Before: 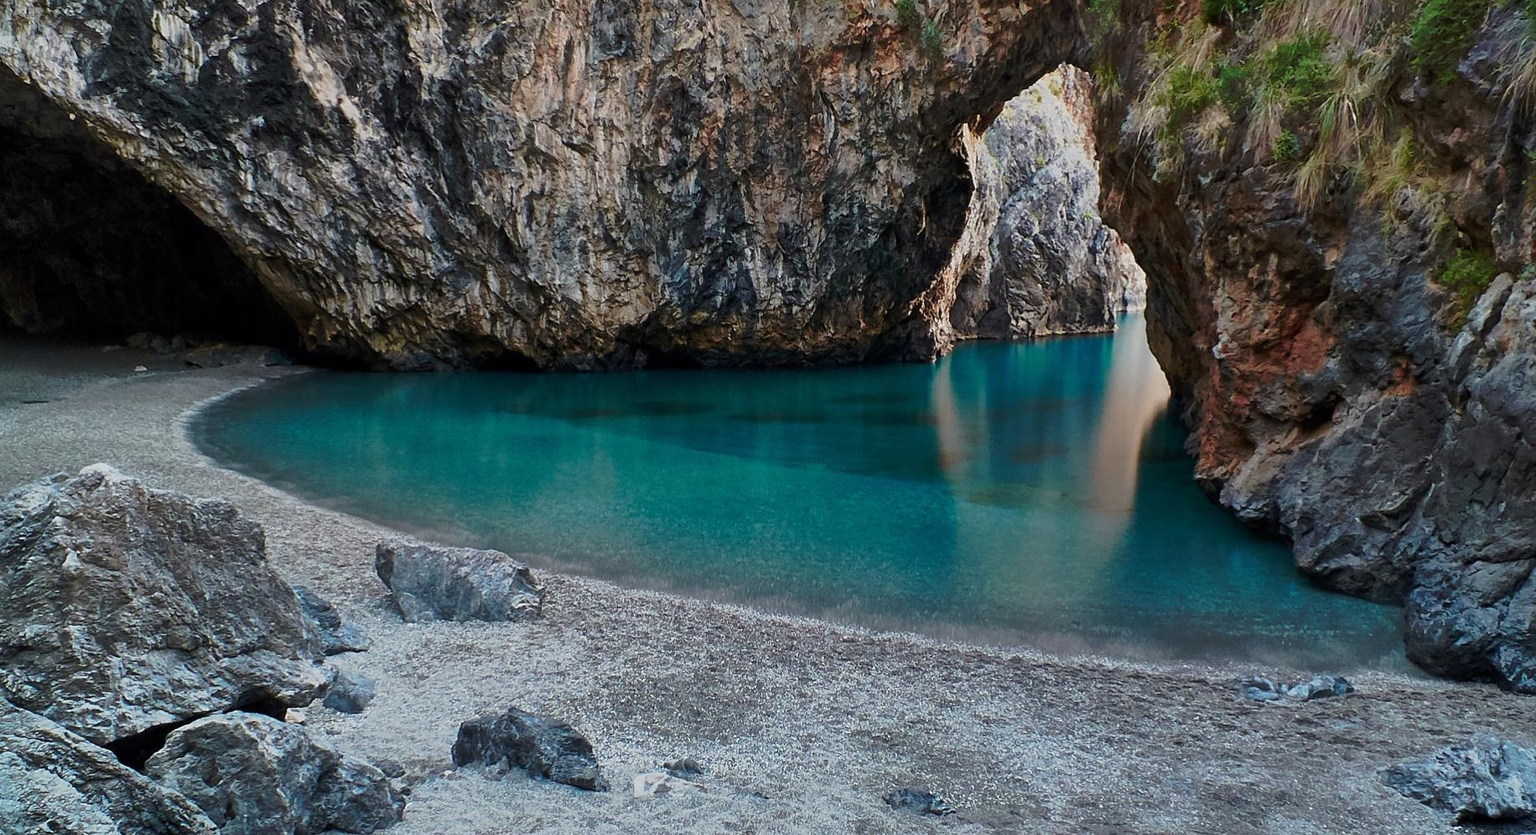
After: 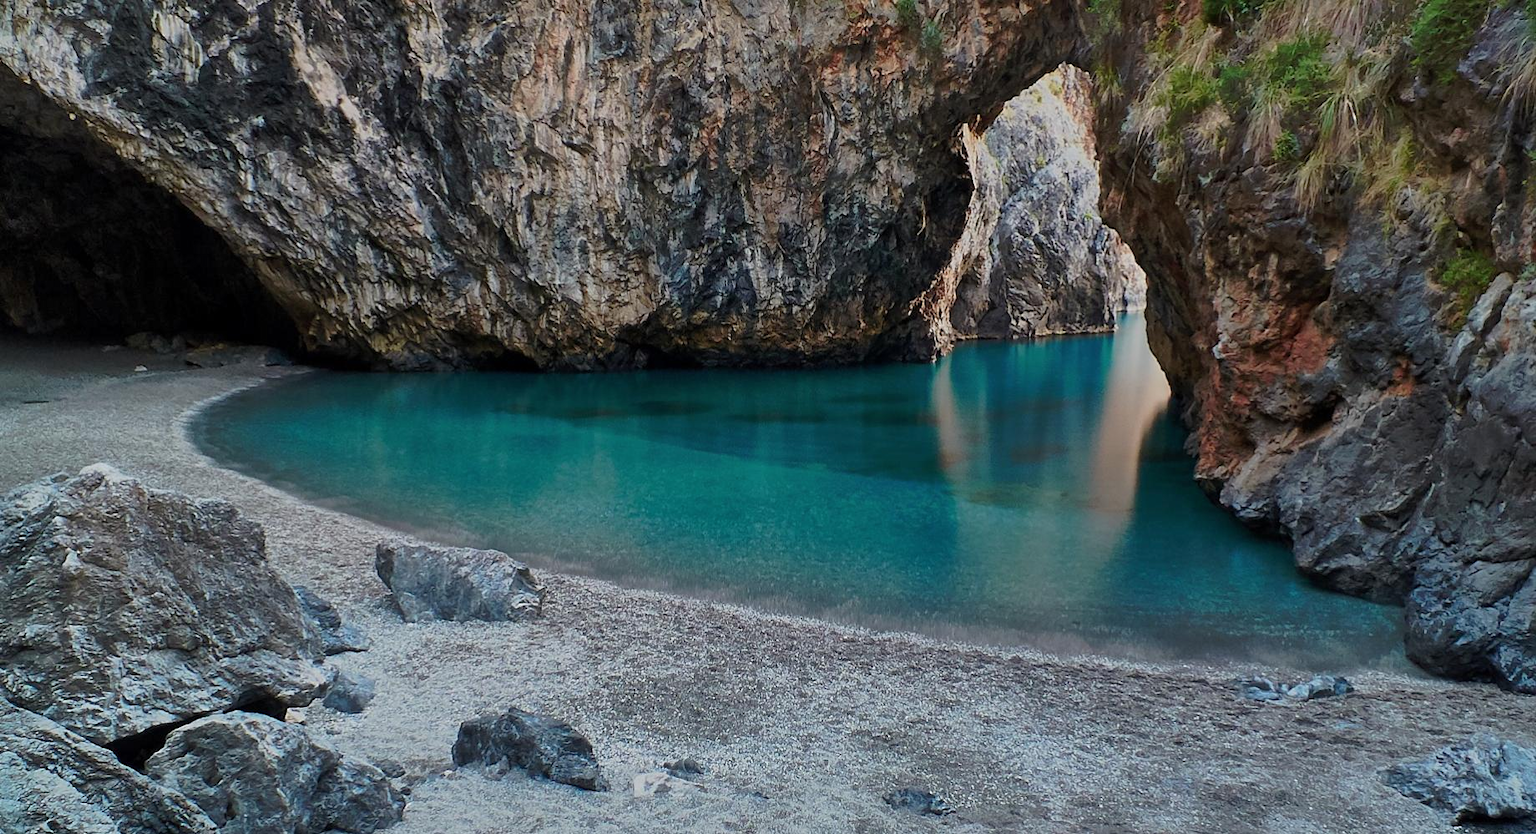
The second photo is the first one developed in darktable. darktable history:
shadows and highlights: shadows 30.01
